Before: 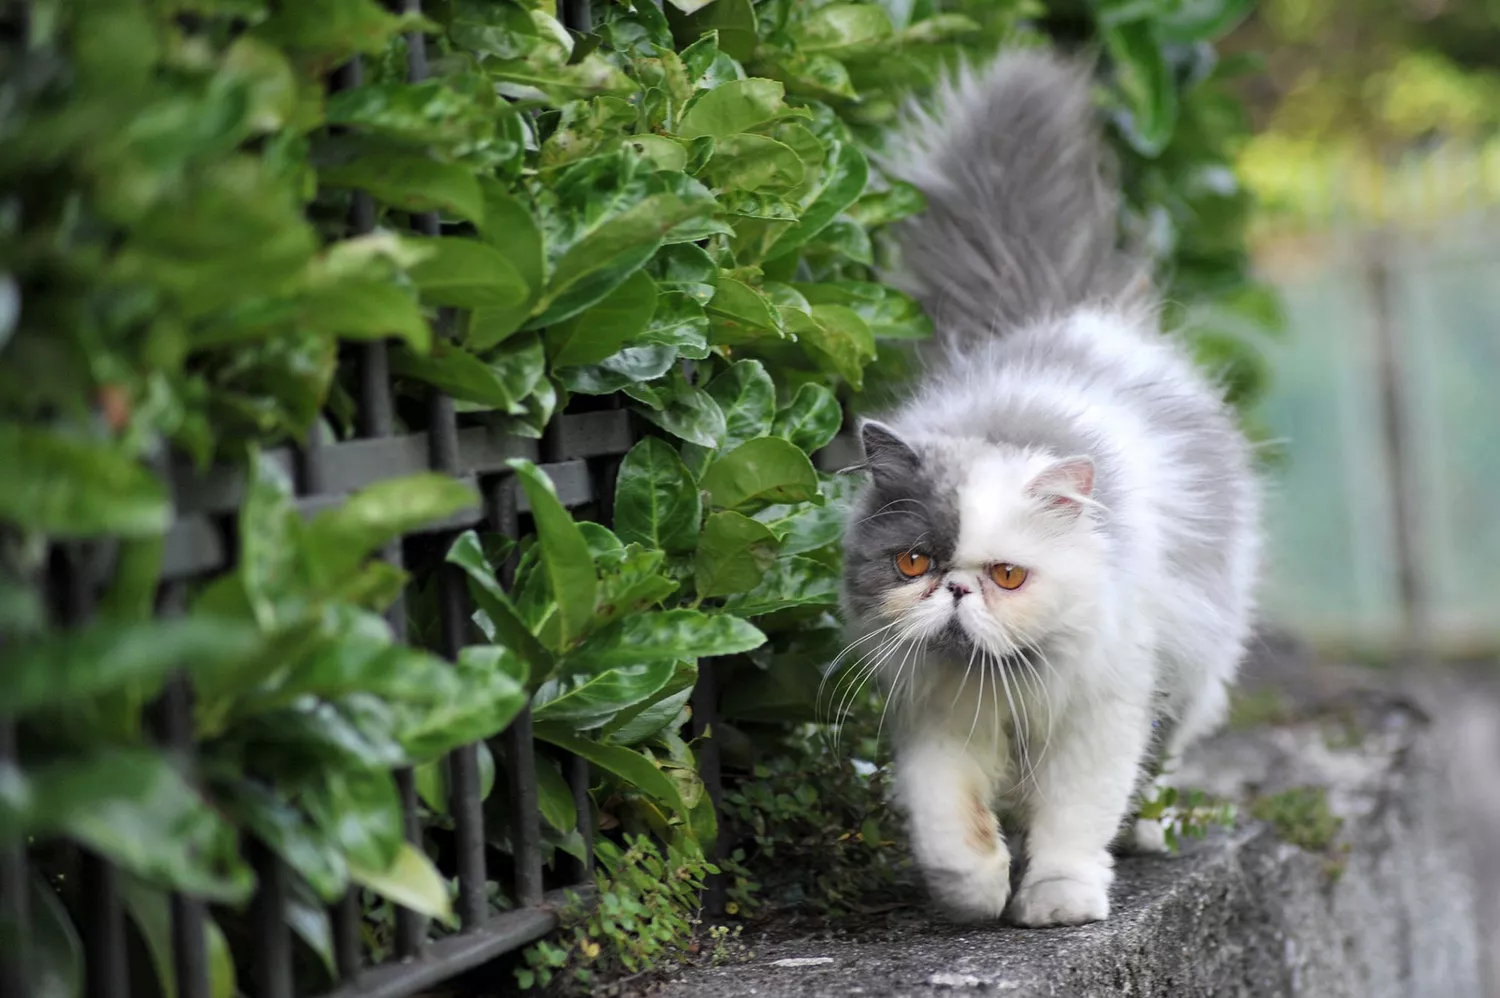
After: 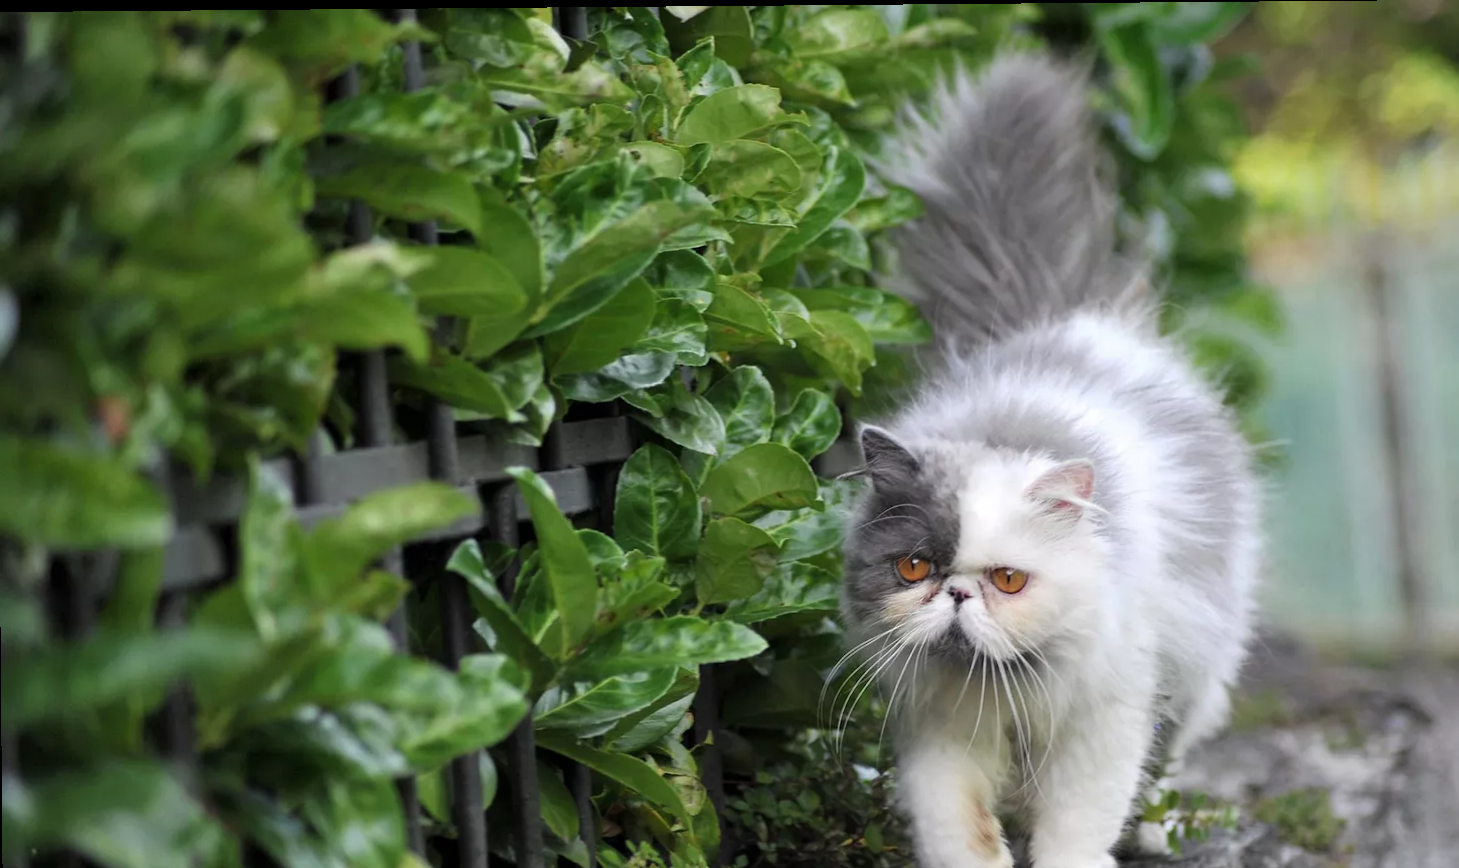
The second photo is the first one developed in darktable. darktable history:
crop and rotate: angle 0.483°, left 0.318%, right 2.923%, bottom 14.065%
